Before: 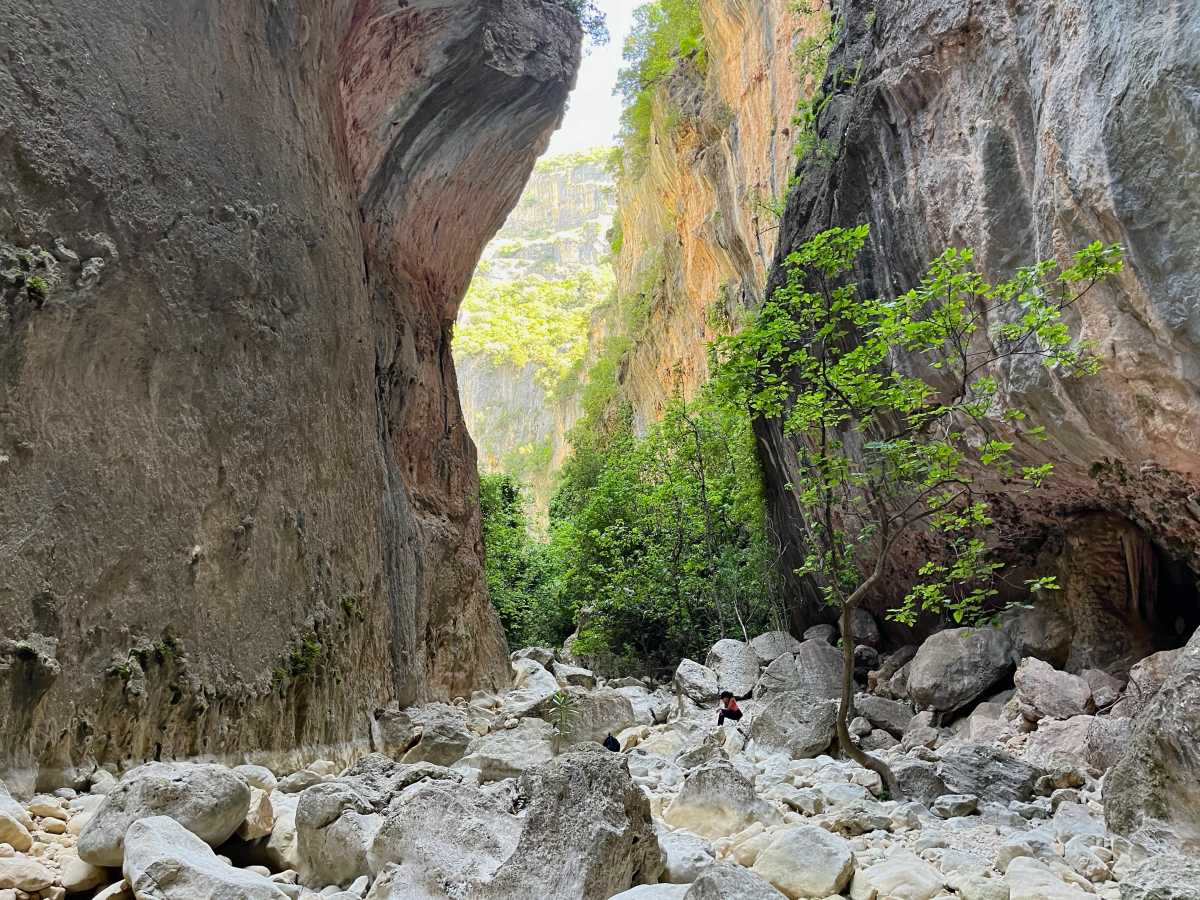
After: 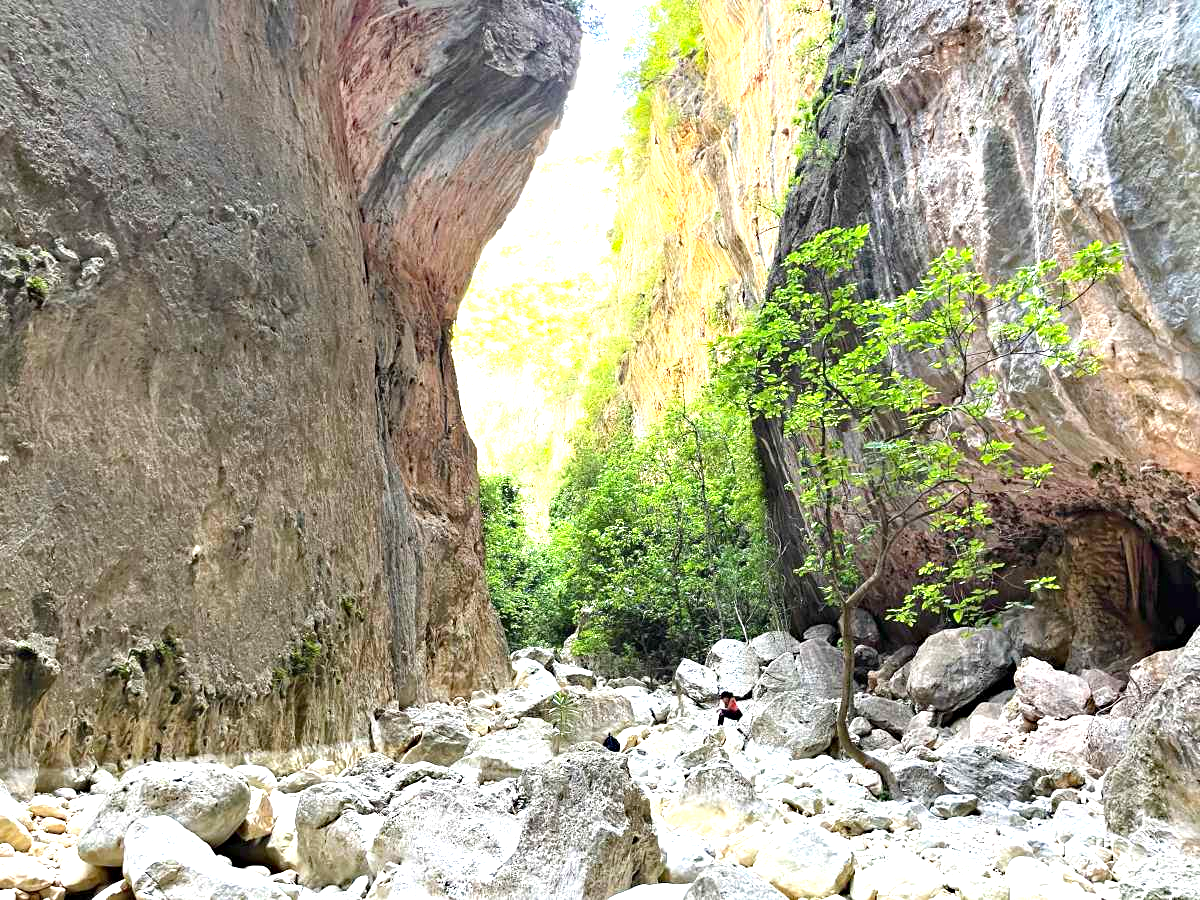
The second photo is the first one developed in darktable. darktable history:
exposure: black level correction 0, exposure 1.335 EV, compensate exposure bias true, compensate highlight preservation false
haze removal: compatibility mode true, adaptive false
